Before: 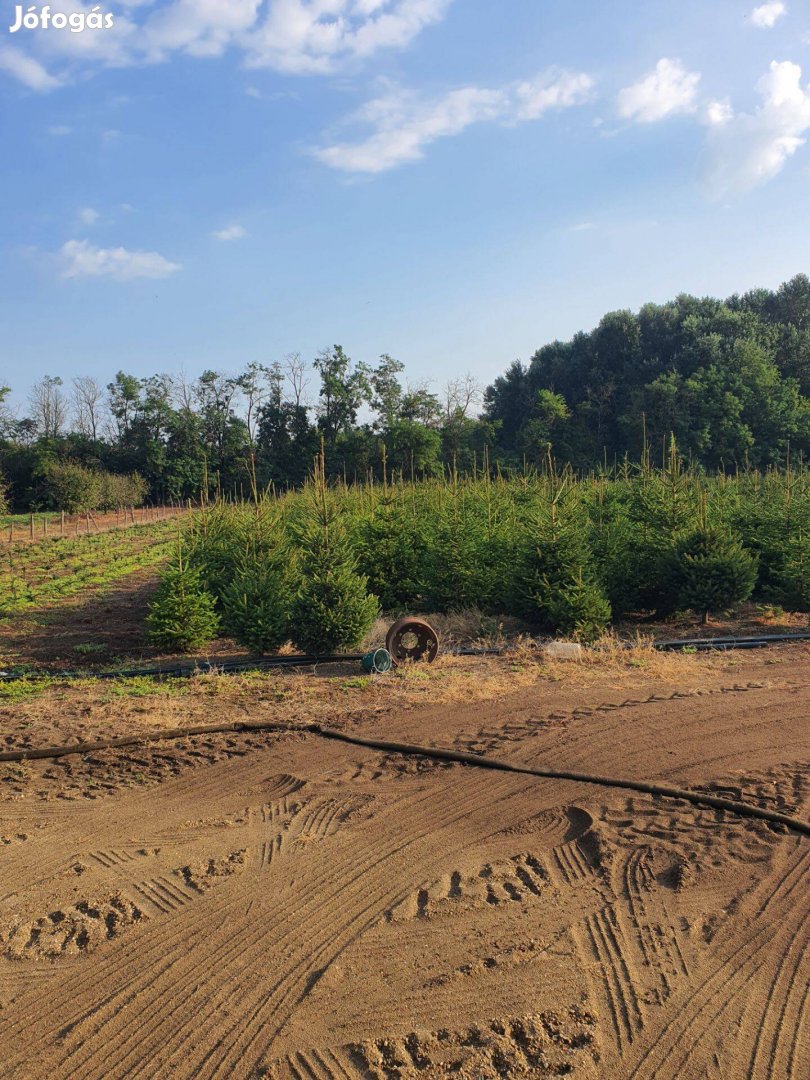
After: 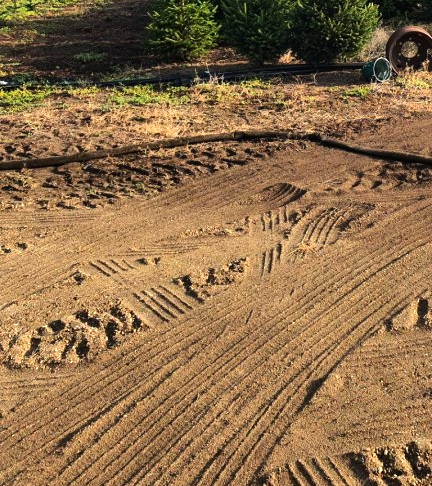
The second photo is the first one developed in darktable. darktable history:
tone equalizer: -8 EV -1.08 EV, -7 EV -1.01 EV, -6 EV -0.867 EV, -5 EV -0.578 EV, -3 EV 0.578 EV, -2 EV 0.867 EV, -1 EV 1.01 EV, +0 EV 1.08 EV, edges refinement/feathering 500, mask exposure compensation -1.57 EV, preserve details no
crop and rotate: top 54.778%, right 46.61%, bottom 0.159%
